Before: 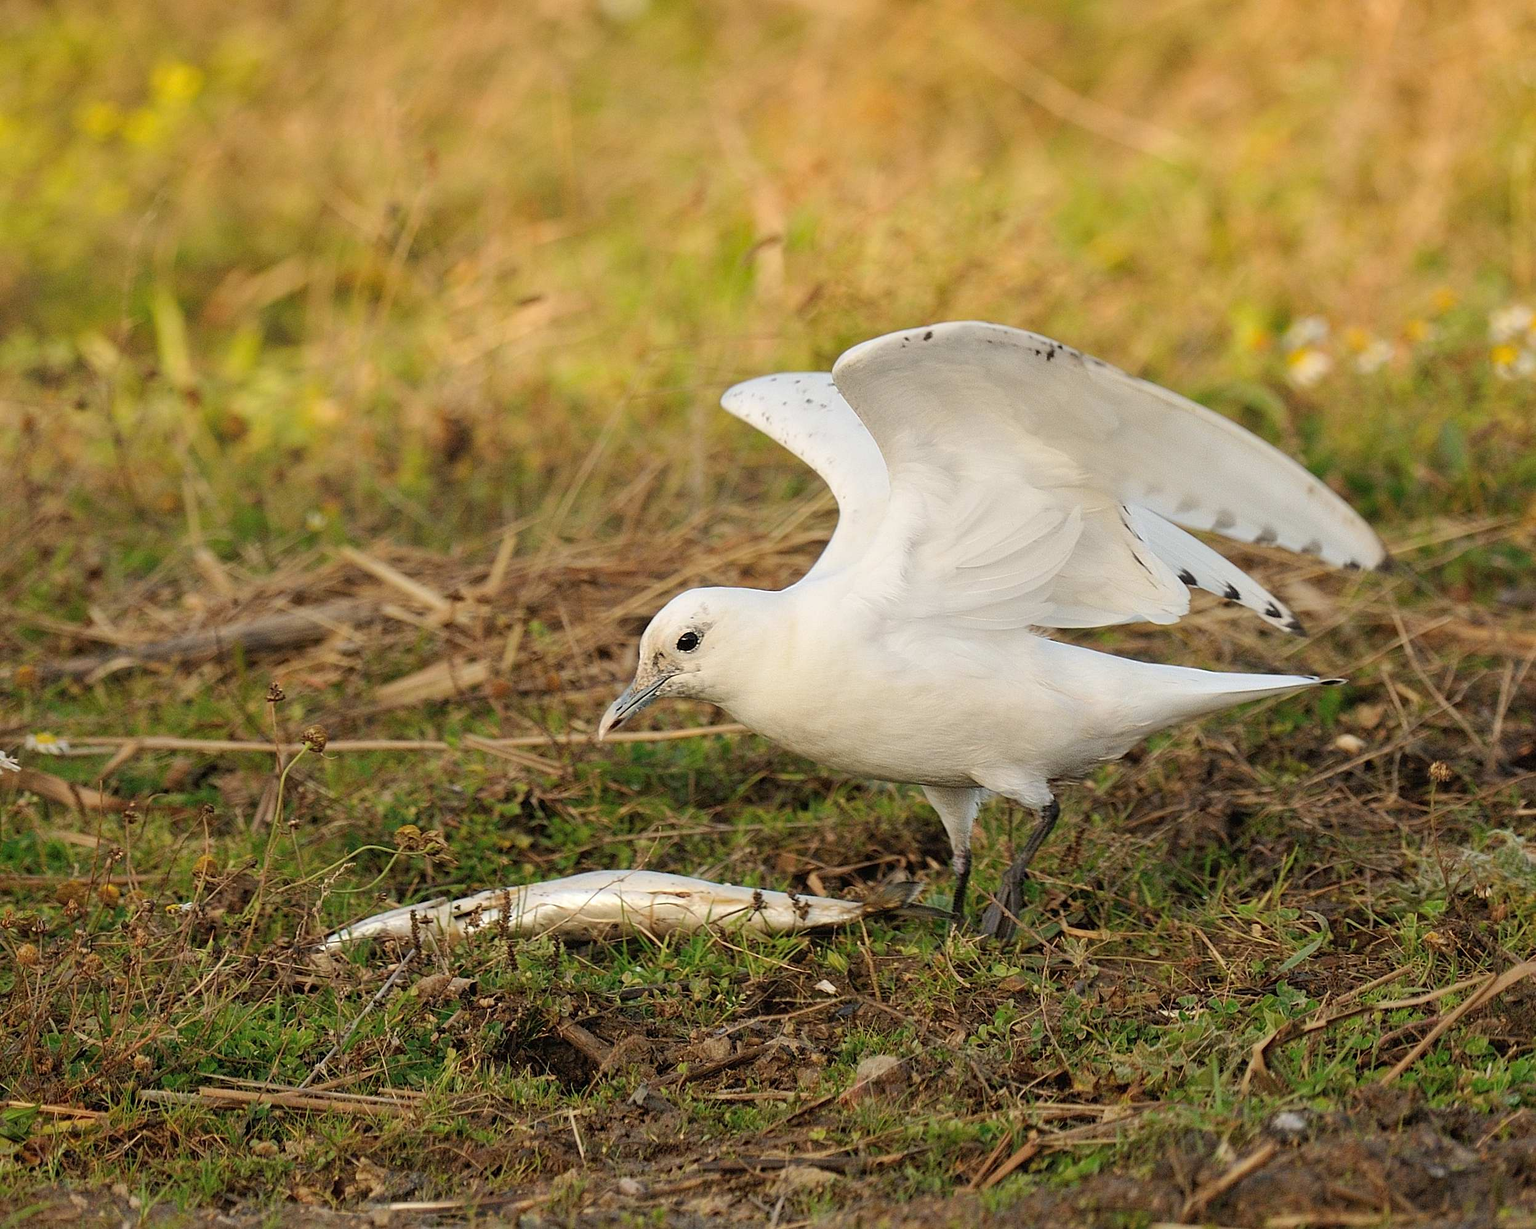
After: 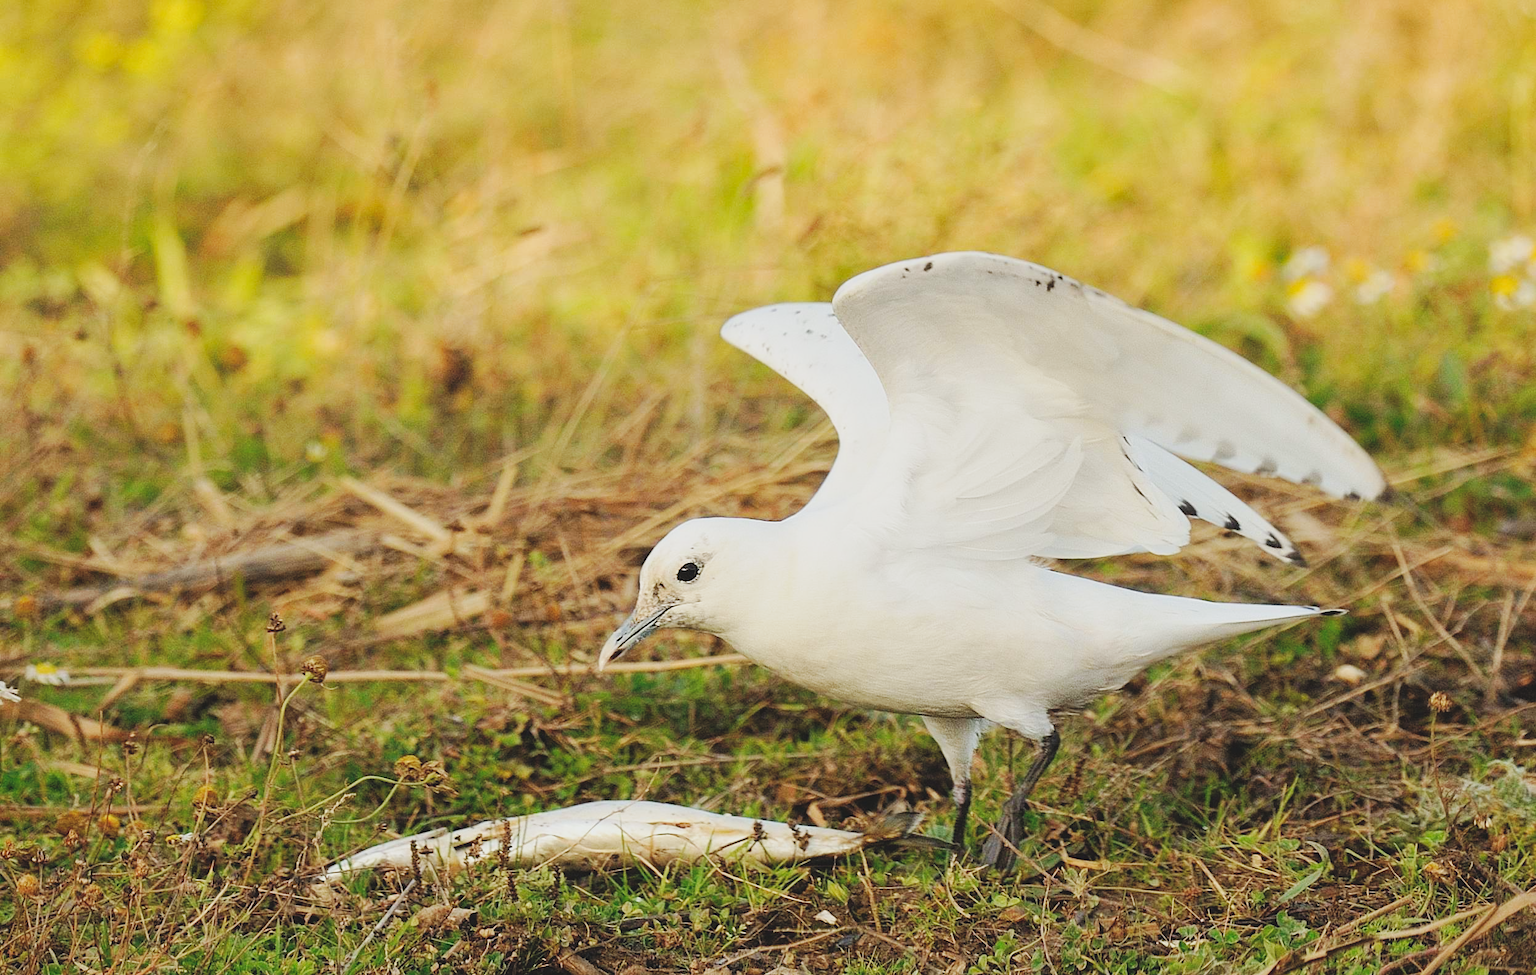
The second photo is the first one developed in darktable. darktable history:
crop and rotate: top 5.667%, bottom 14.937%
white balance: red 0.978, blue 0.999
contrast brightness saturation: contrast -0.15, brightness 0.05, saturation -0.12
base curve: curves: ch0 [(0, 0) (0.032, 0.025) (0.121, 0.166) (0.206, 0.329) (0.605, 0.79) (1, 1)], preserve colors none
